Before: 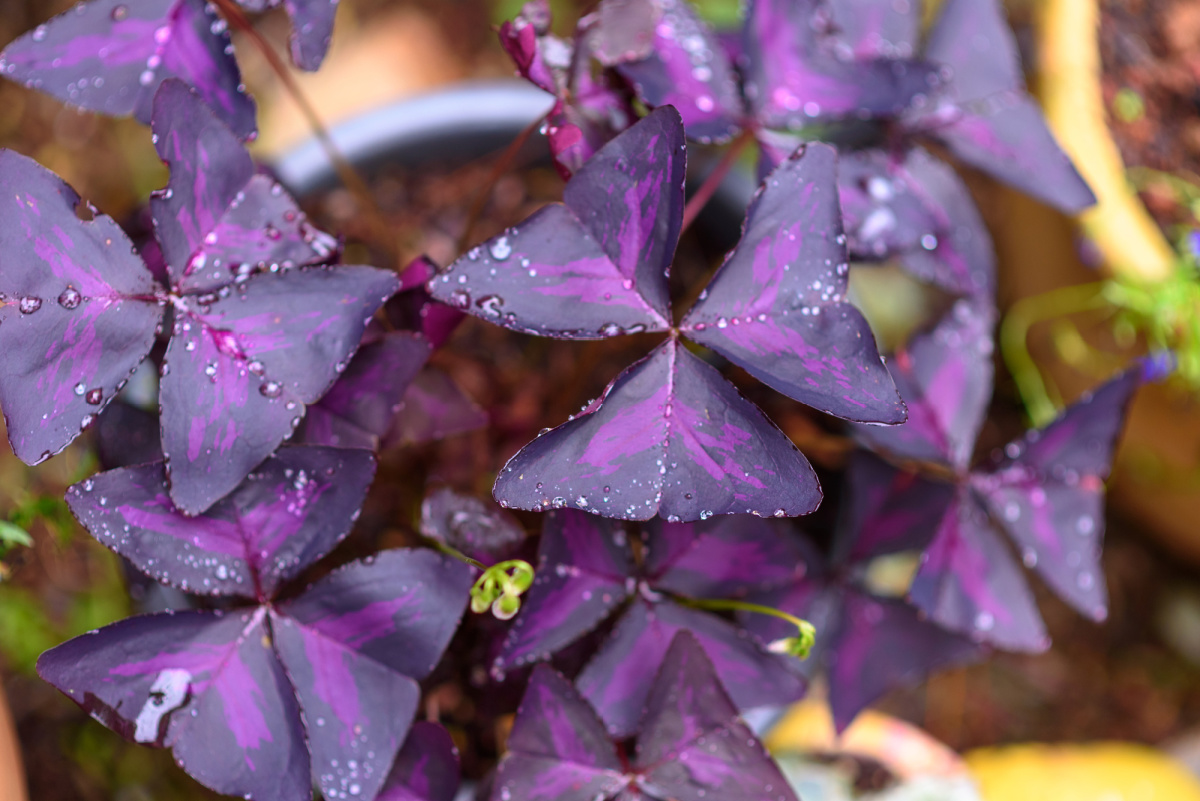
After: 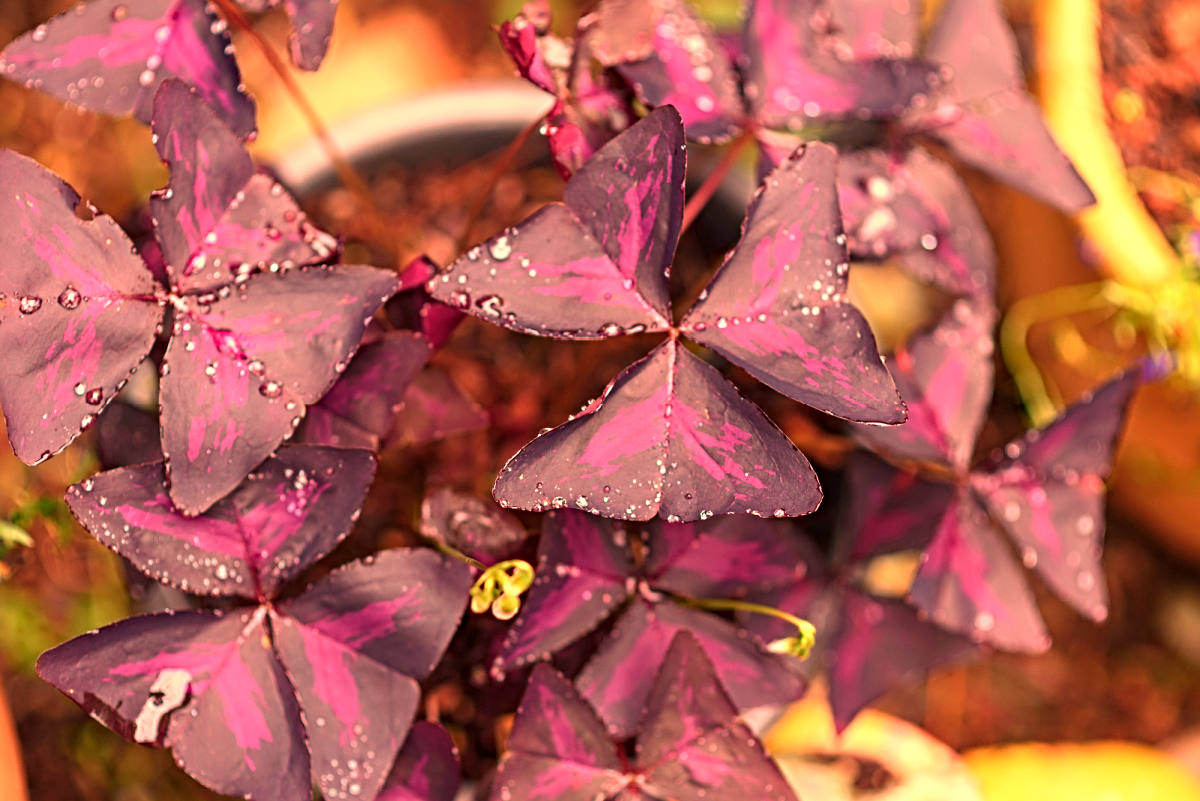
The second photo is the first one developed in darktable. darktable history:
sharpen: radius 4.883
exposure: exposure 0.2 EV, compensate highlight preservation false
white balance: red 1.467, blue 0.684
tone equalizer: on, module defaults
